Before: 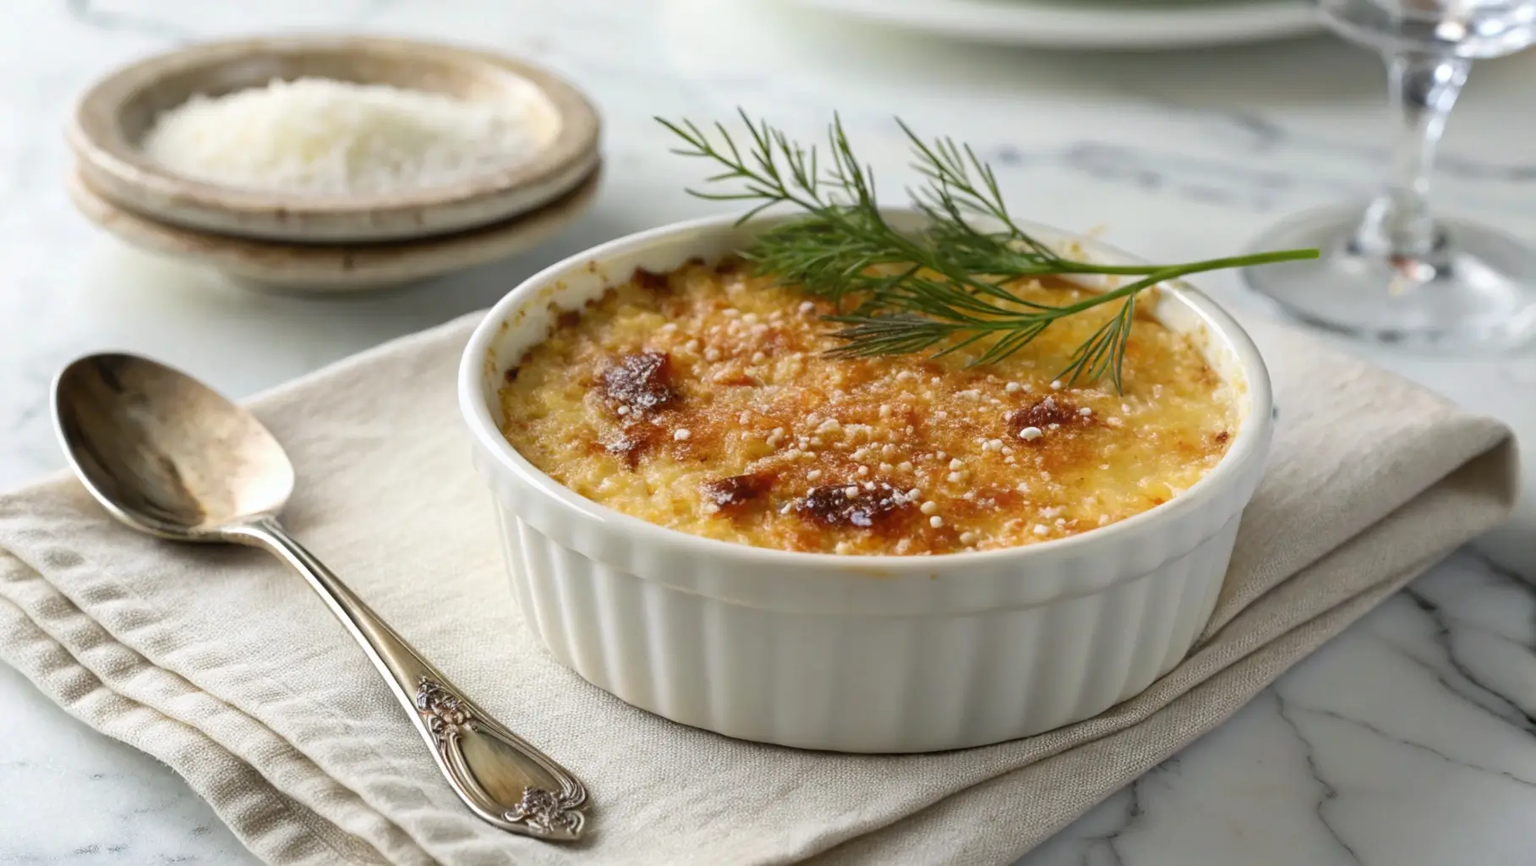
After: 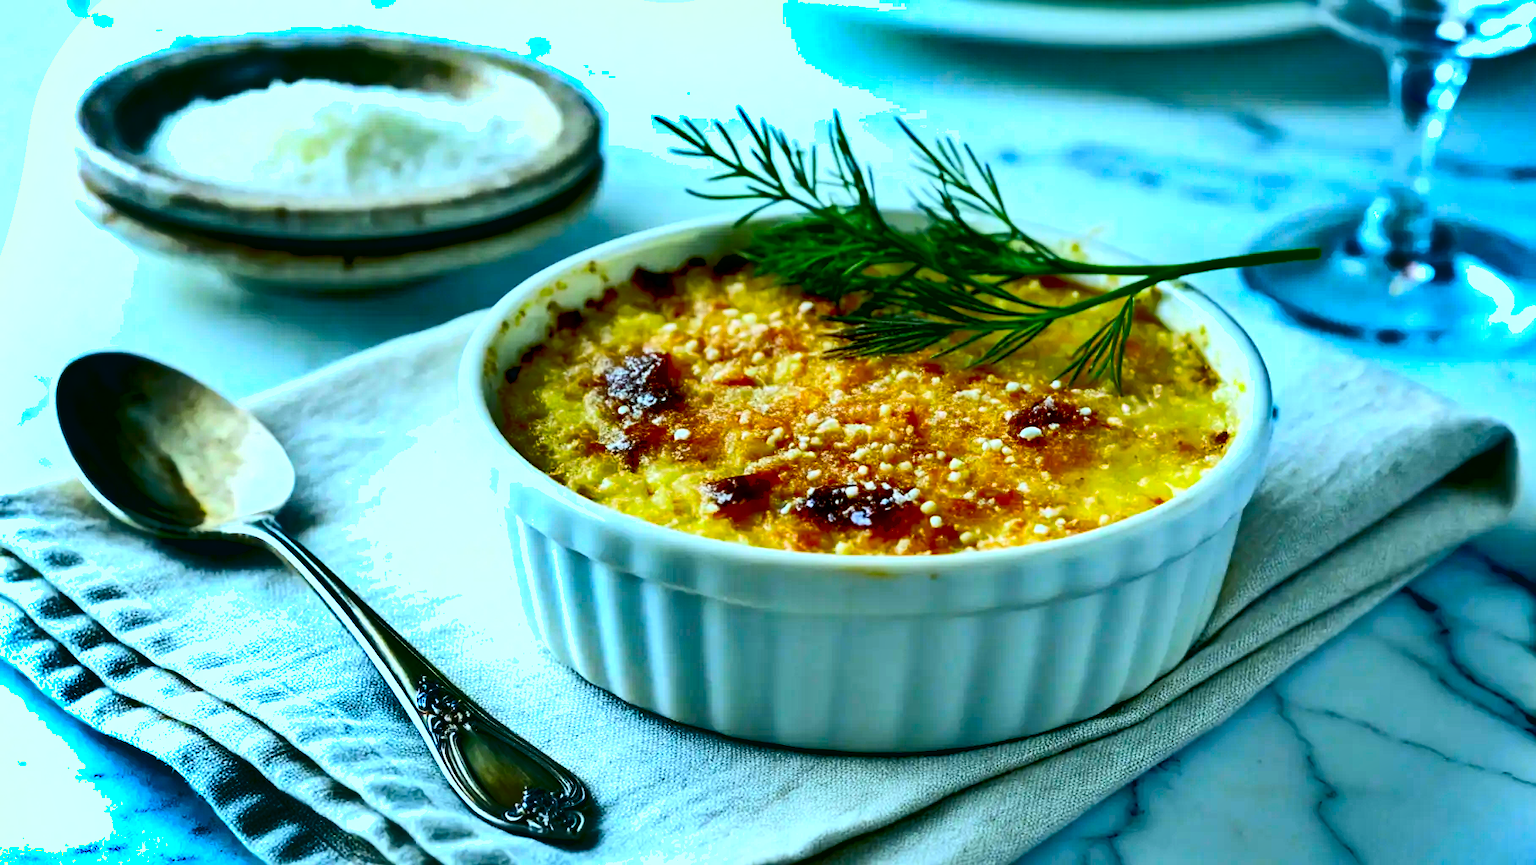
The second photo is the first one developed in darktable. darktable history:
exposure: black level correction 0.046, exposure -0.228 EV, compensate highlight preservation false
color correction: highlights a* -20.08, highlights b* 9.8, shadows a* -20.4, shadows b* -10.76
contrast brightness saturation: contrast 0.2, brightness 0.2, saturation 0.8
shadows and highlights: shadows 19.13, highlights -83.41, soften with gaussian
white balance: red 0.948, green 1.02, blue 1.176
tone equalizer: -8 EV -0.75 EV, -7 EV -0.7 EV, -6 EV -0.6 EV, -5 EV -0.4 EV, -3 EV 0.4 EV, -2 EV 0.6 EV, -1 EV 0.7 EV, +0 EV 0.75 EV, edges refinement/feathering 500, mask exposure compensation -1.57 EV, preserve details no
